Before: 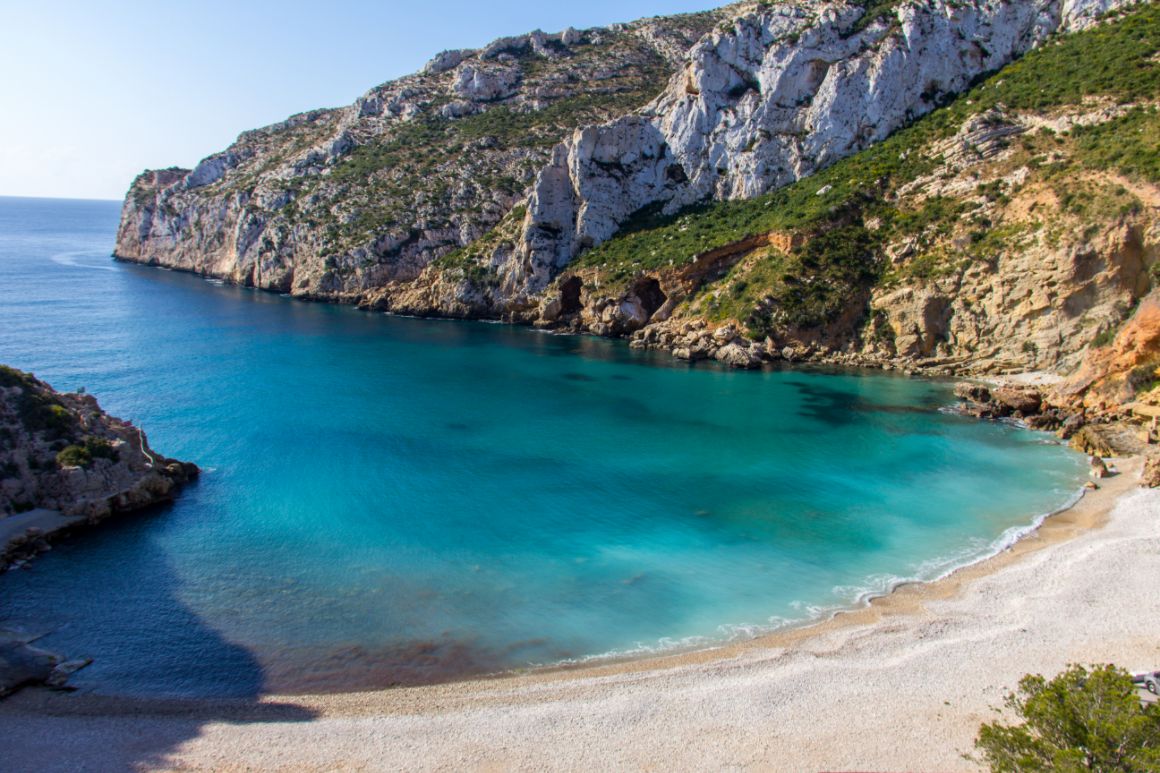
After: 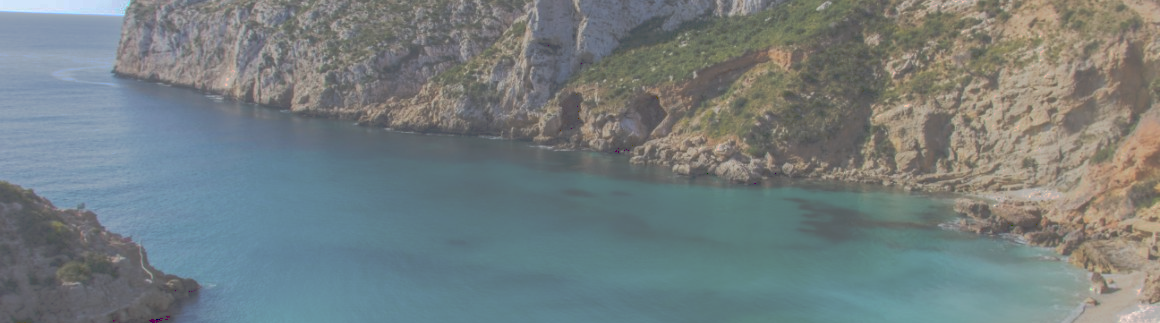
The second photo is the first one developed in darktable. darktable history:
tone curve: curves: ch0 [(0, 0) (0.003, 0.322) (0.011, 0.327) (0.025, 0.345) (0.044, 0.365) (0.069, 0.378) (0.1, 0.391) (0.136, 0.403) (0.177, 0.412) (0.224, 0.429) (0.277, 0.448) (0.335, 0.474) (0.399, 0.503) (0.468, 0.537) (0.543, 0.57) (0.623, 0.61) (0.709, 0.653) (0.801, 0.699) (0.898, 0.75) (1, 1)], preserve colors none
crop and rotate: top 23.84%, bottom 34.294%
white balance: emerald 1
